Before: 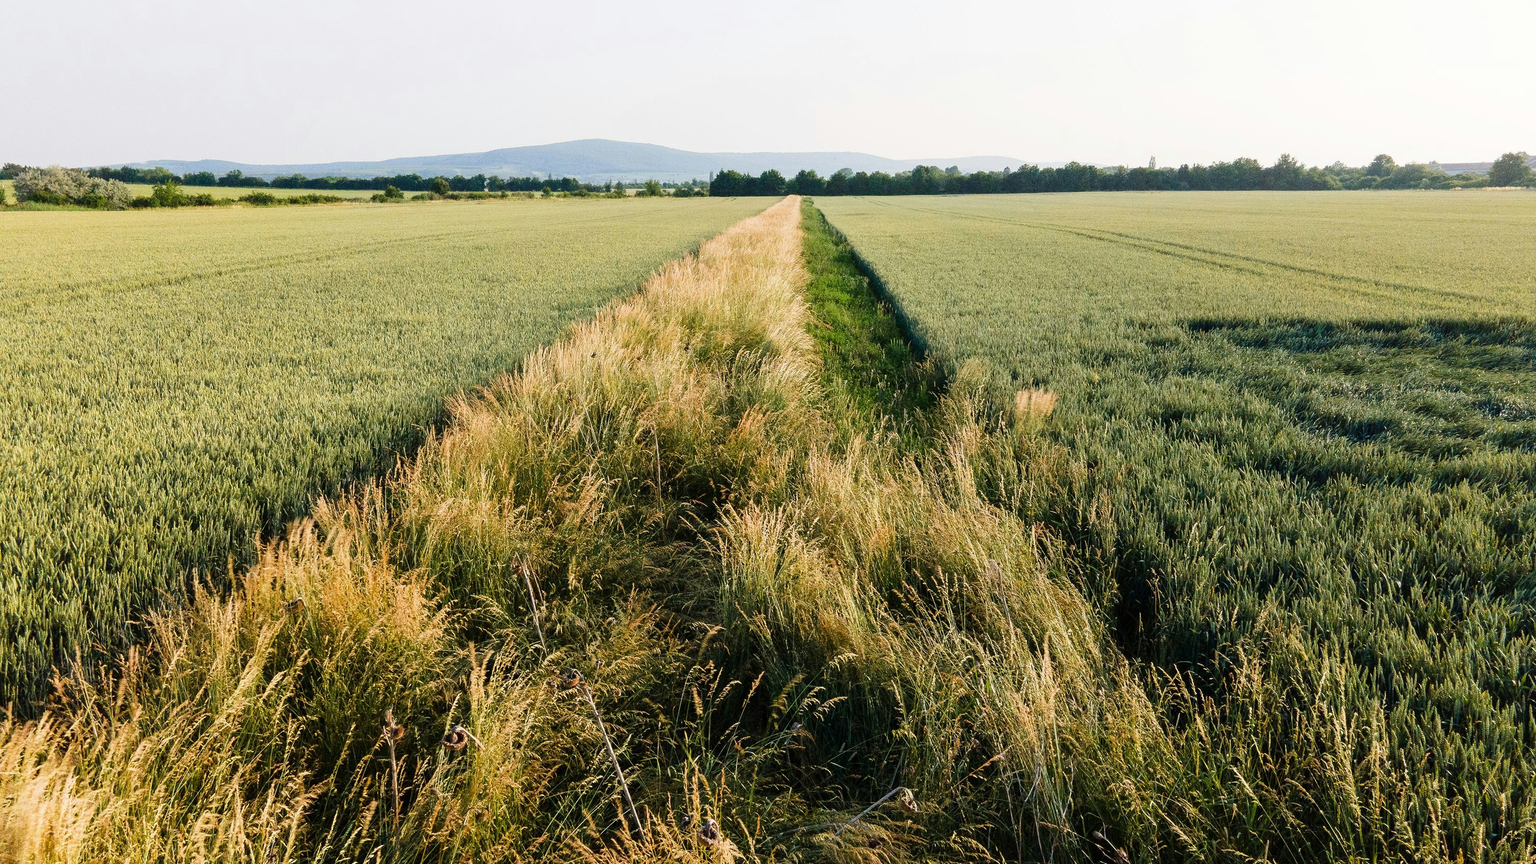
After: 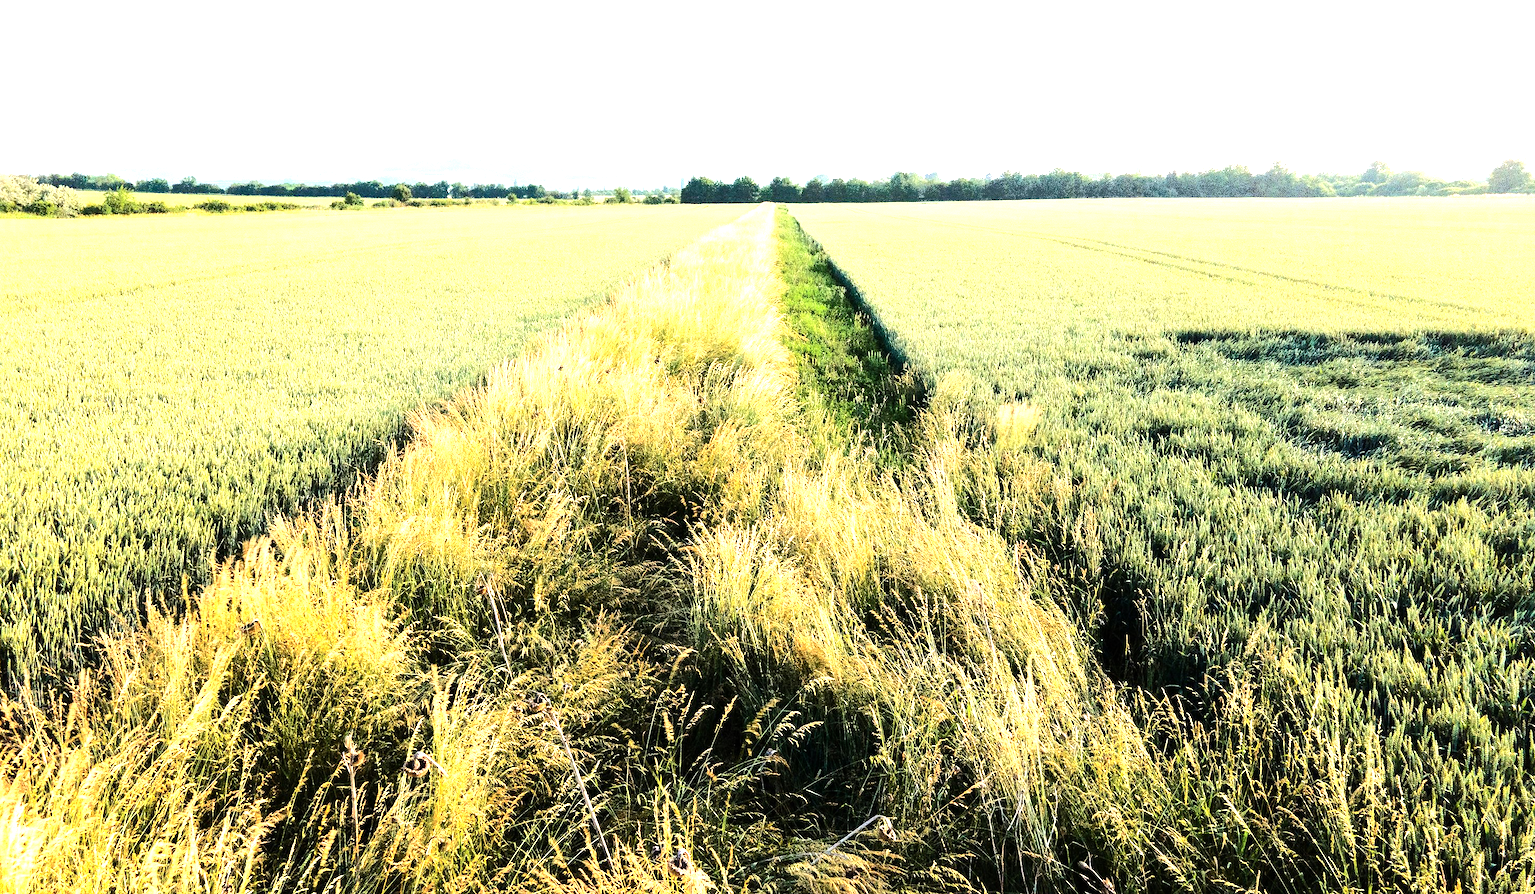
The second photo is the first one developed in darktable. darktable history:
tone equalizer: -8 EV -1.09 EV, -7 EV -1.01 EV, -6 EV -0.836 EV, -5 EV -0.599 EV, -3 EV 0.56 EV, -2 EV 0.87 EV, -1 EV 1.01 EV, +0 EV 1.07 EV
exposure: exposure 0.647 EV, compensate exposure bias true, compensate highlight preservation false
crop and rotate: left 3.429%
tone curve: curves: ch0 [(0, 0) (0.003, 0.003) (0.011, 0.01) (0.025, 0.023) (0.044, 0.042) (0.069, 0.065) (0.1, 0.094) (0.136, 0.128) (0.177, 0.167) (0.224, 0.211) (0.277, 0.261) (0.335, 0.316) (0.399, 0.376) (0.468, 0.441) (0.543, 0.685) (0.623, 0.741) (0.709, 0.8) (0.801, 0.863) (0.898, 0.929) (1, 1)], color space Lab, independent channels, preserve colors none
